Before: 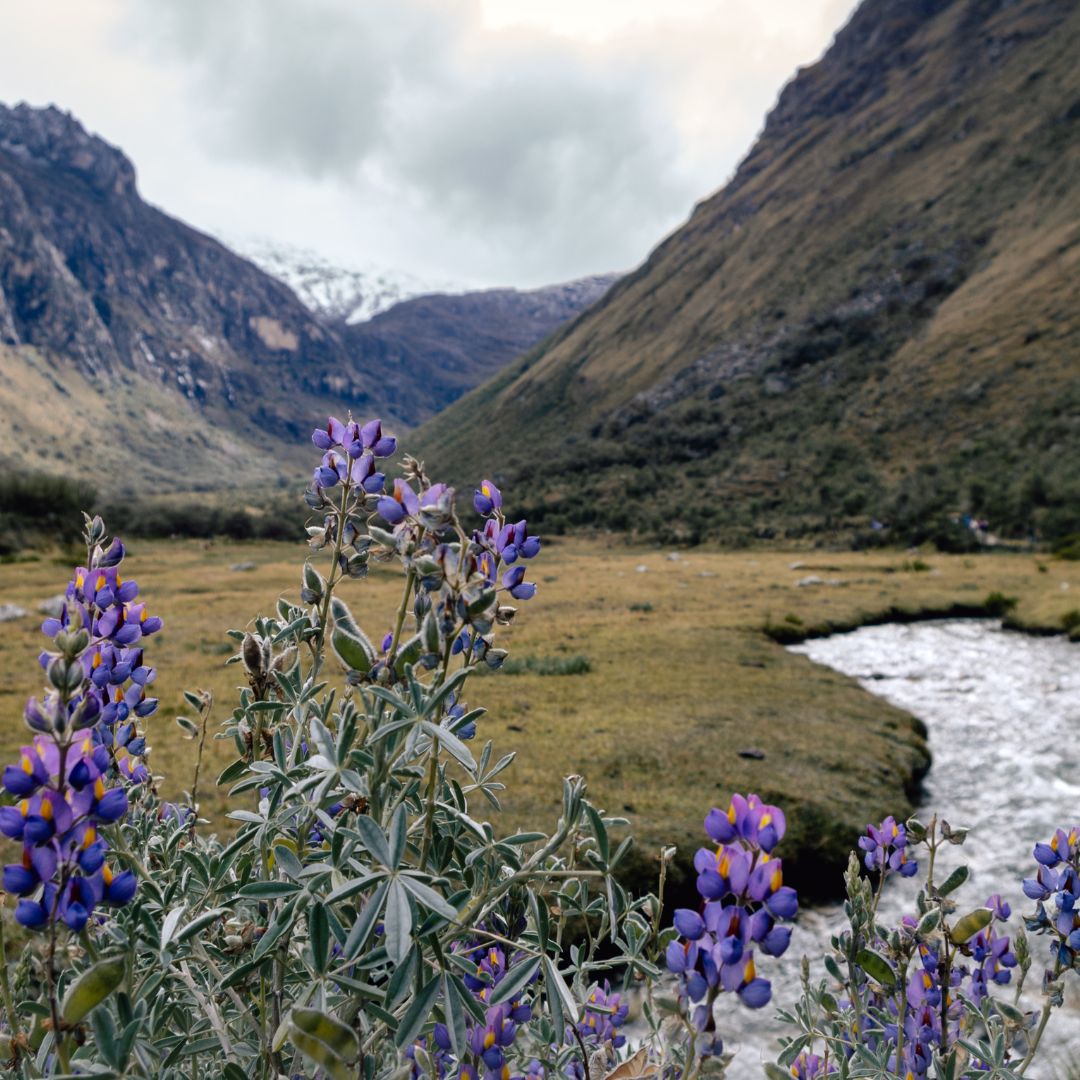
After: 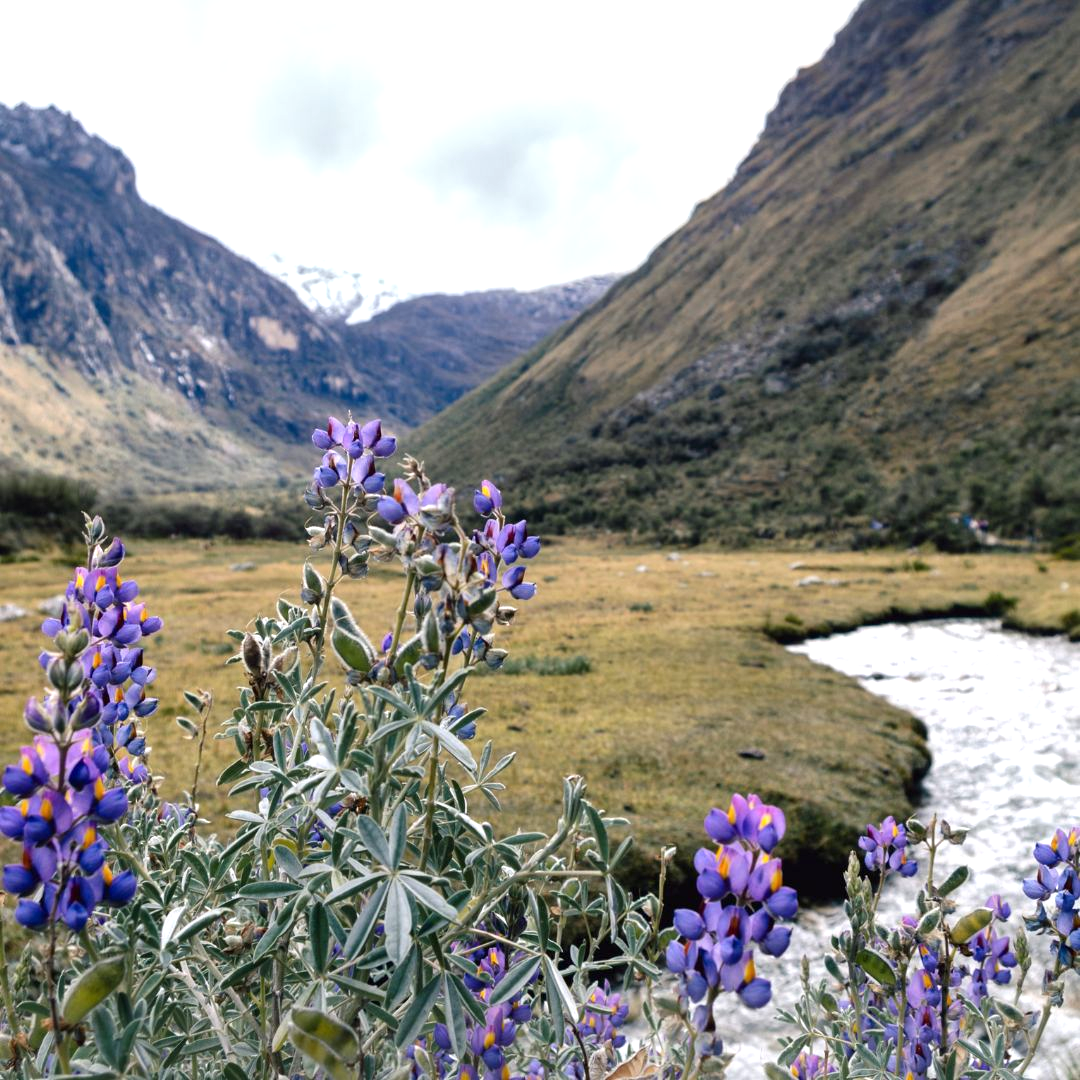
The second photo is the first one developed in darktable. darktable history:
color calibration: illuminant same as pipeline (D50), adaptation XYZ, x 0.347, y 0.358, temperature 5023.83 K
exposure: exposure 0.736 EV, compensate highlight preservation false
